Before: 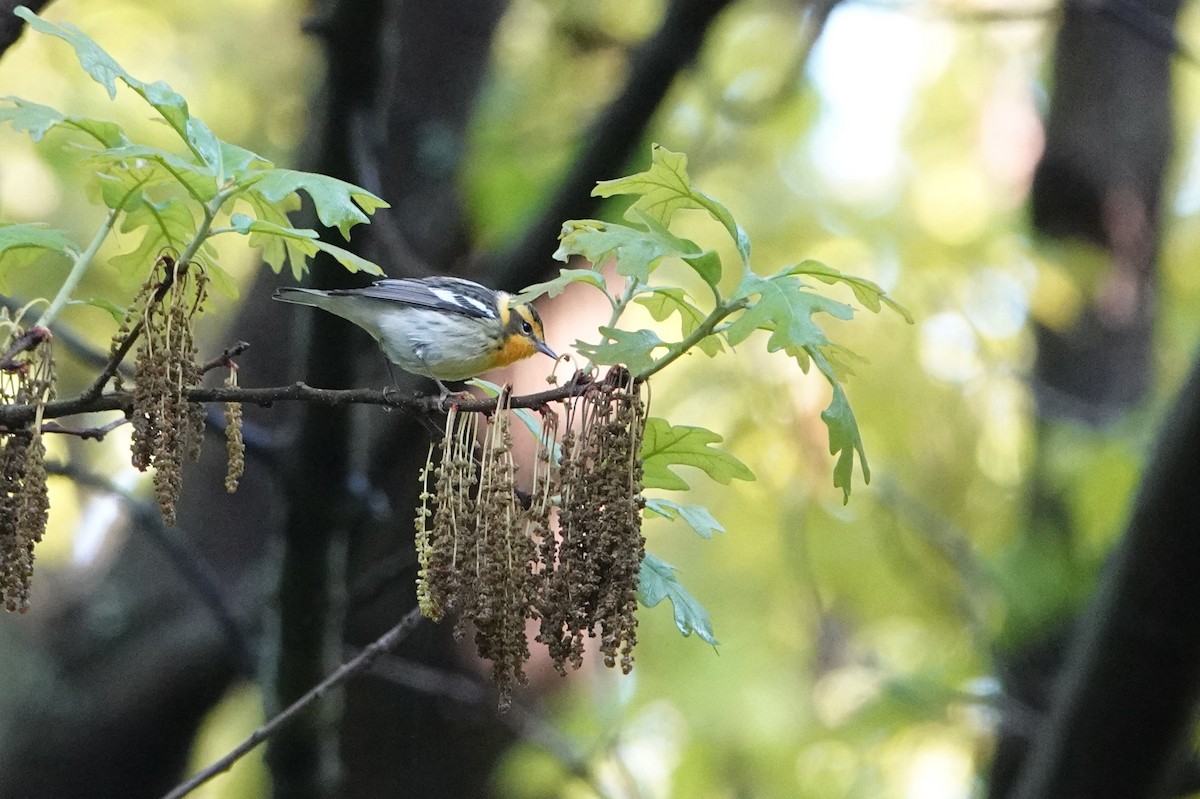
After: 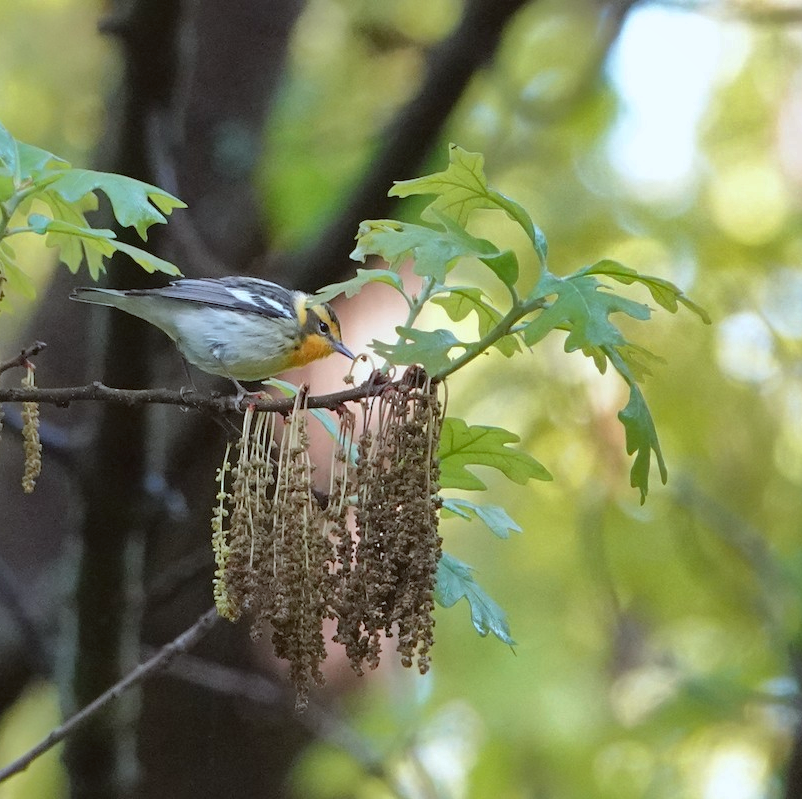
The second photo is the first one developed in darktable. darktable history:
shadows and highlights: shadows 39.54, highlights -59.96
contrast brightness saturation: contrast -0.016, brightness -0.008, saturation 0.035
color correction: highlights a* -3.08, highlights b* -6.51, shadows a* 3.27, shadows b* 5.43
crop: left 16.98%, right 16.16%
